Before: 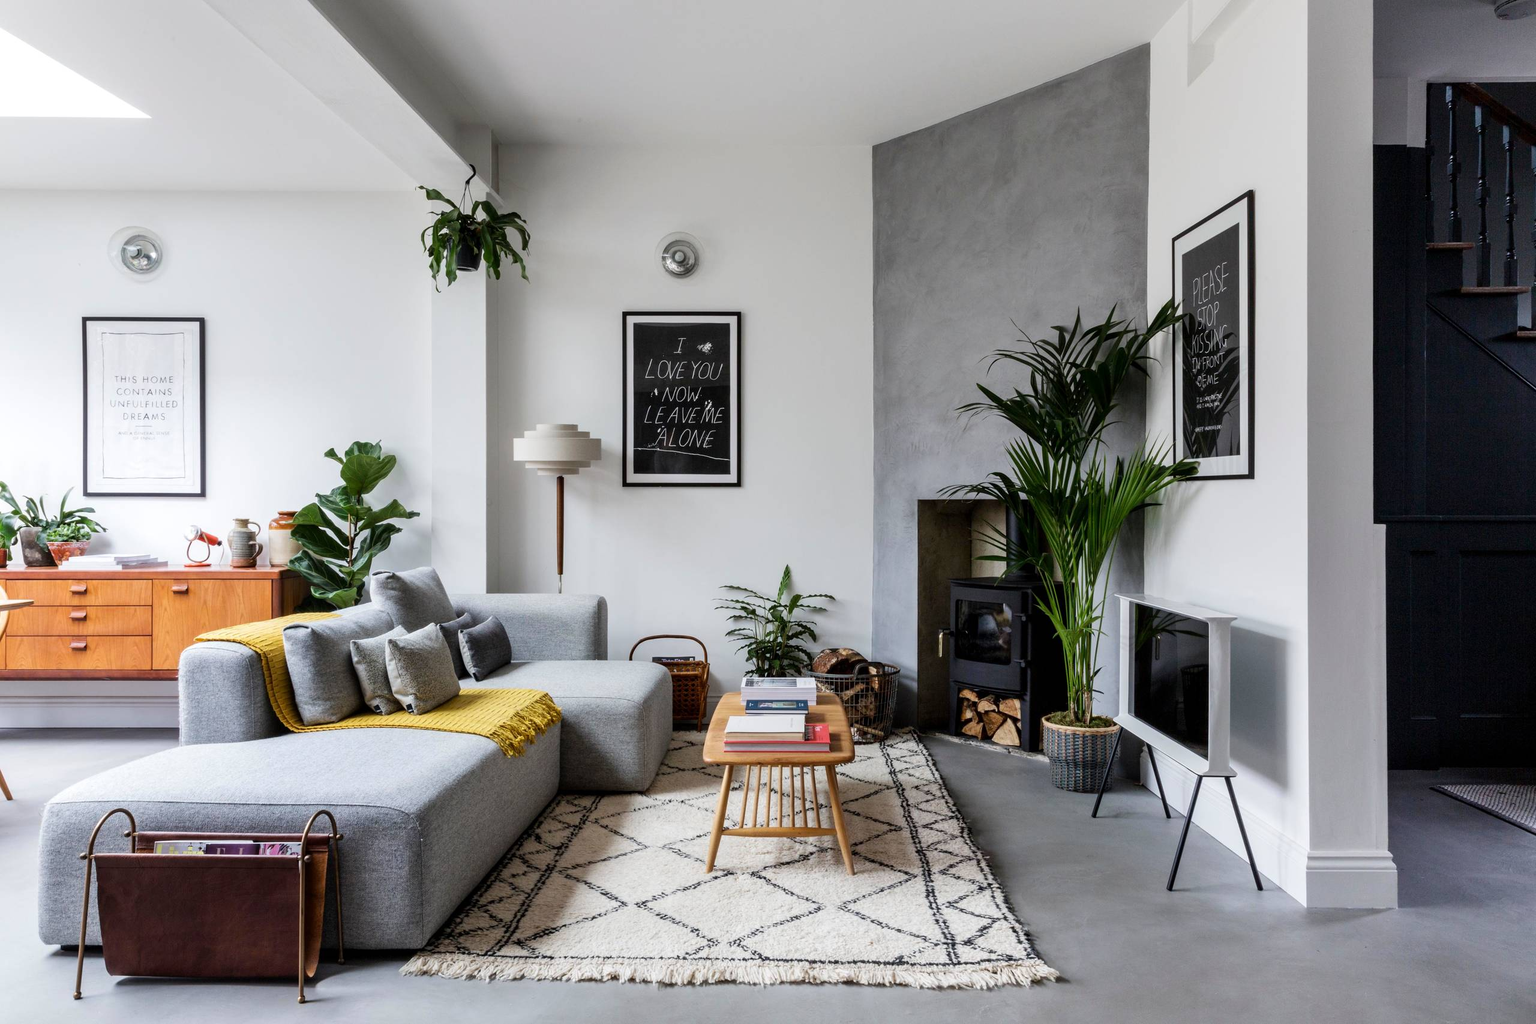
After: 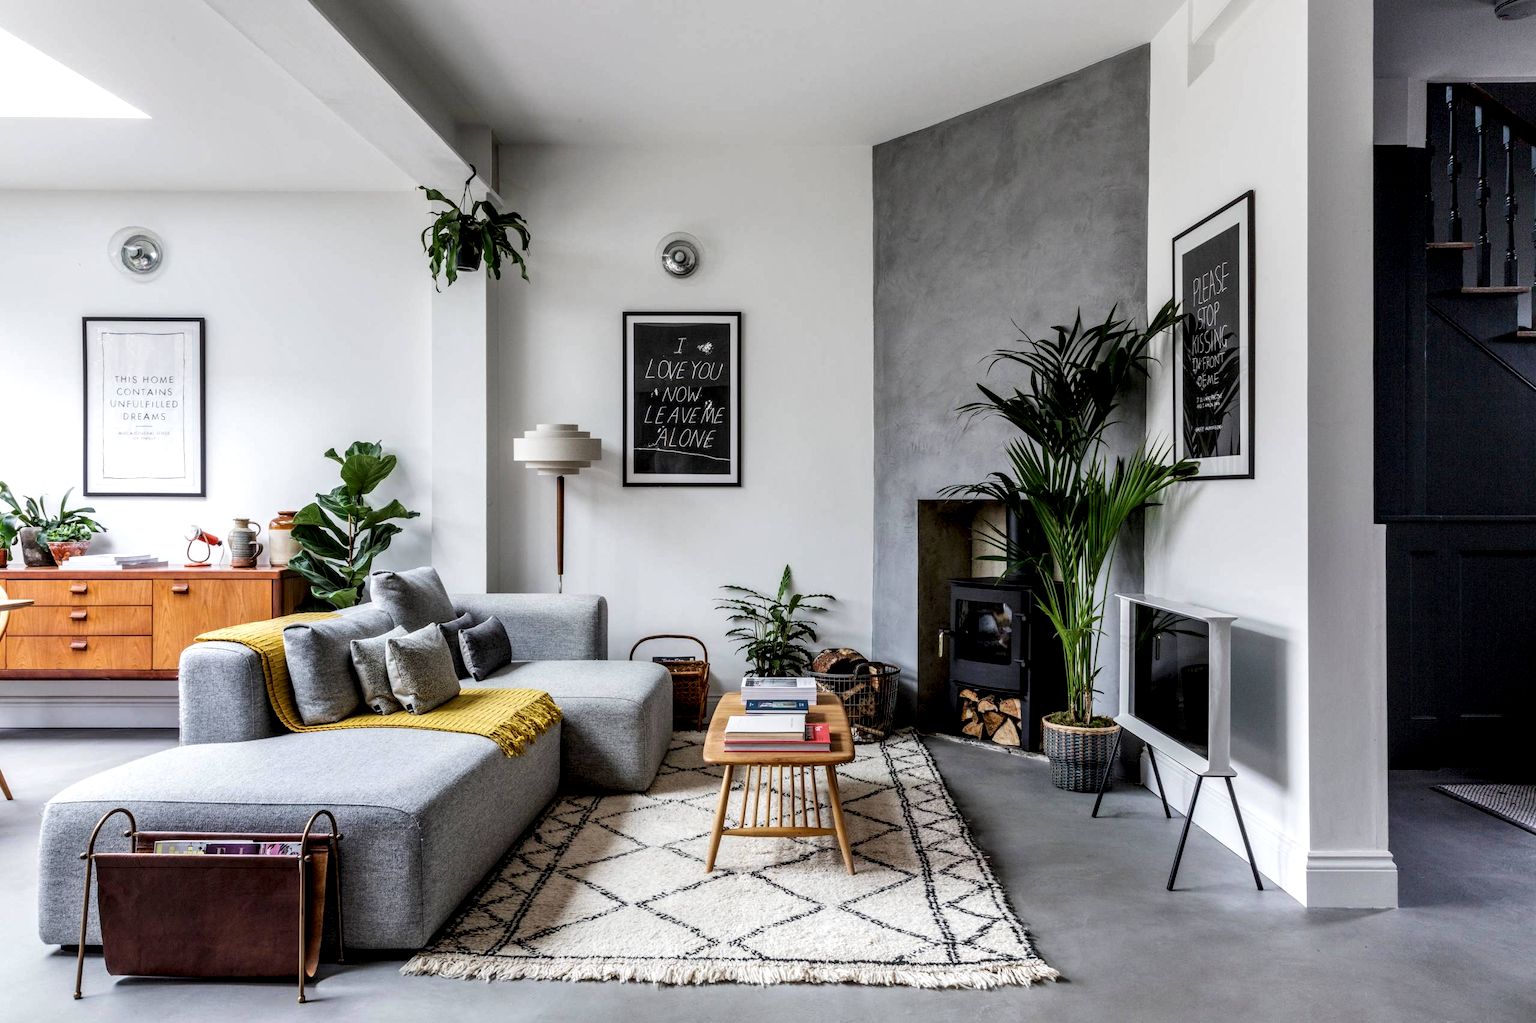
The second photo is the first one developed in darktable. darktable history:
exposure: compensate highlight preservation false
local contrast: detail 150%
